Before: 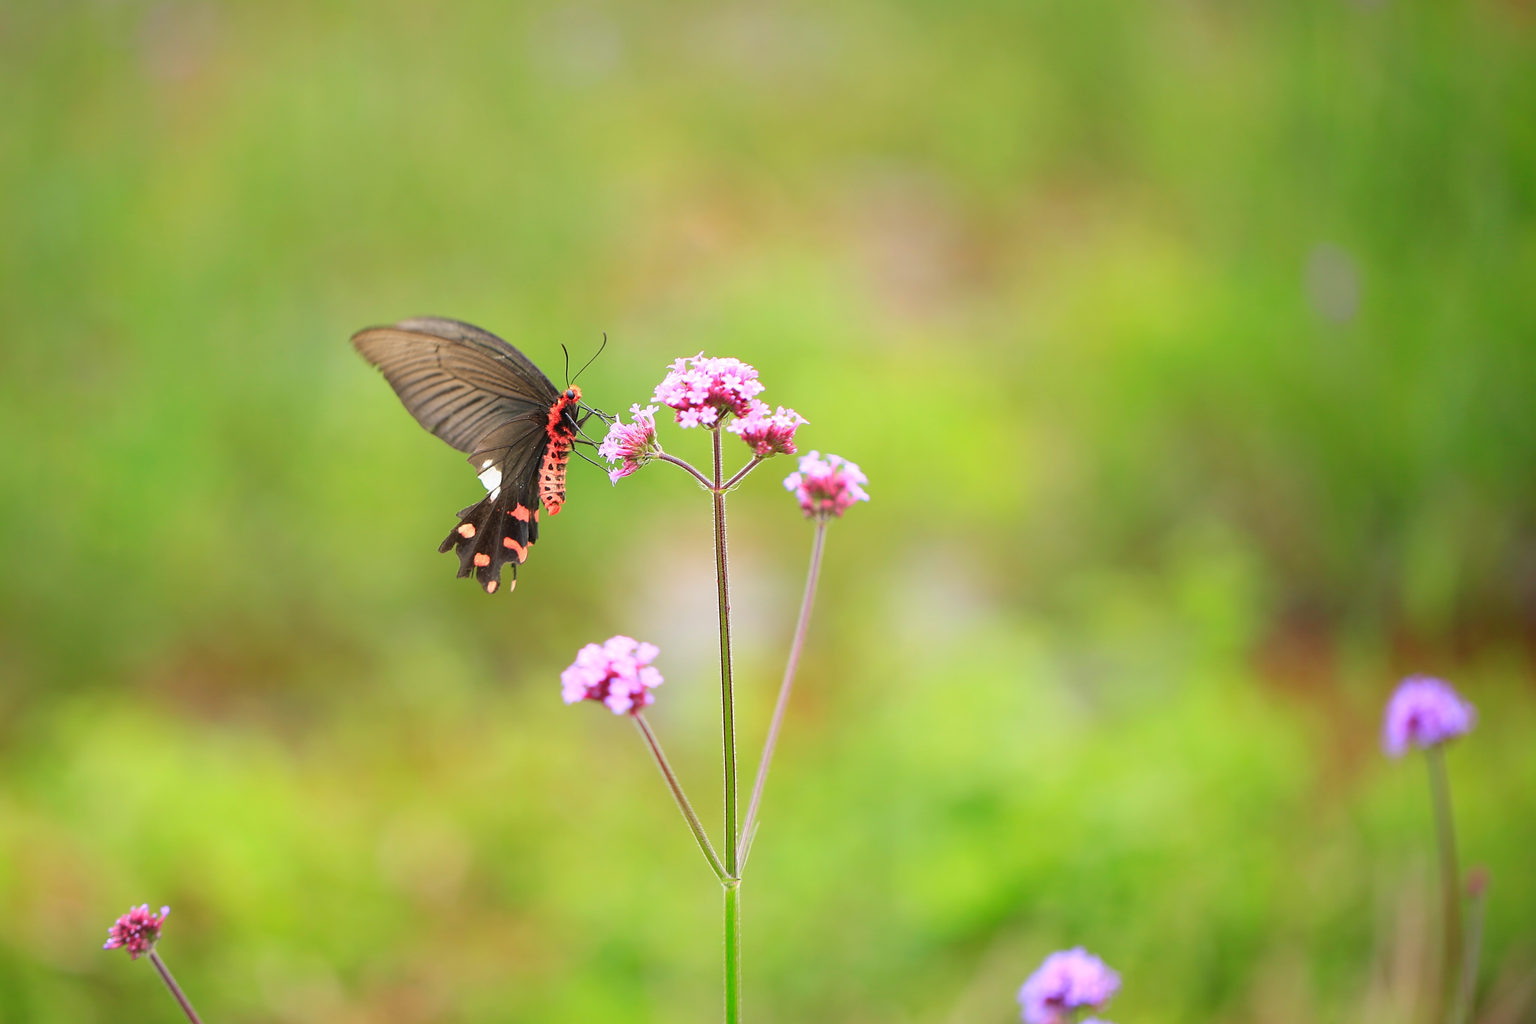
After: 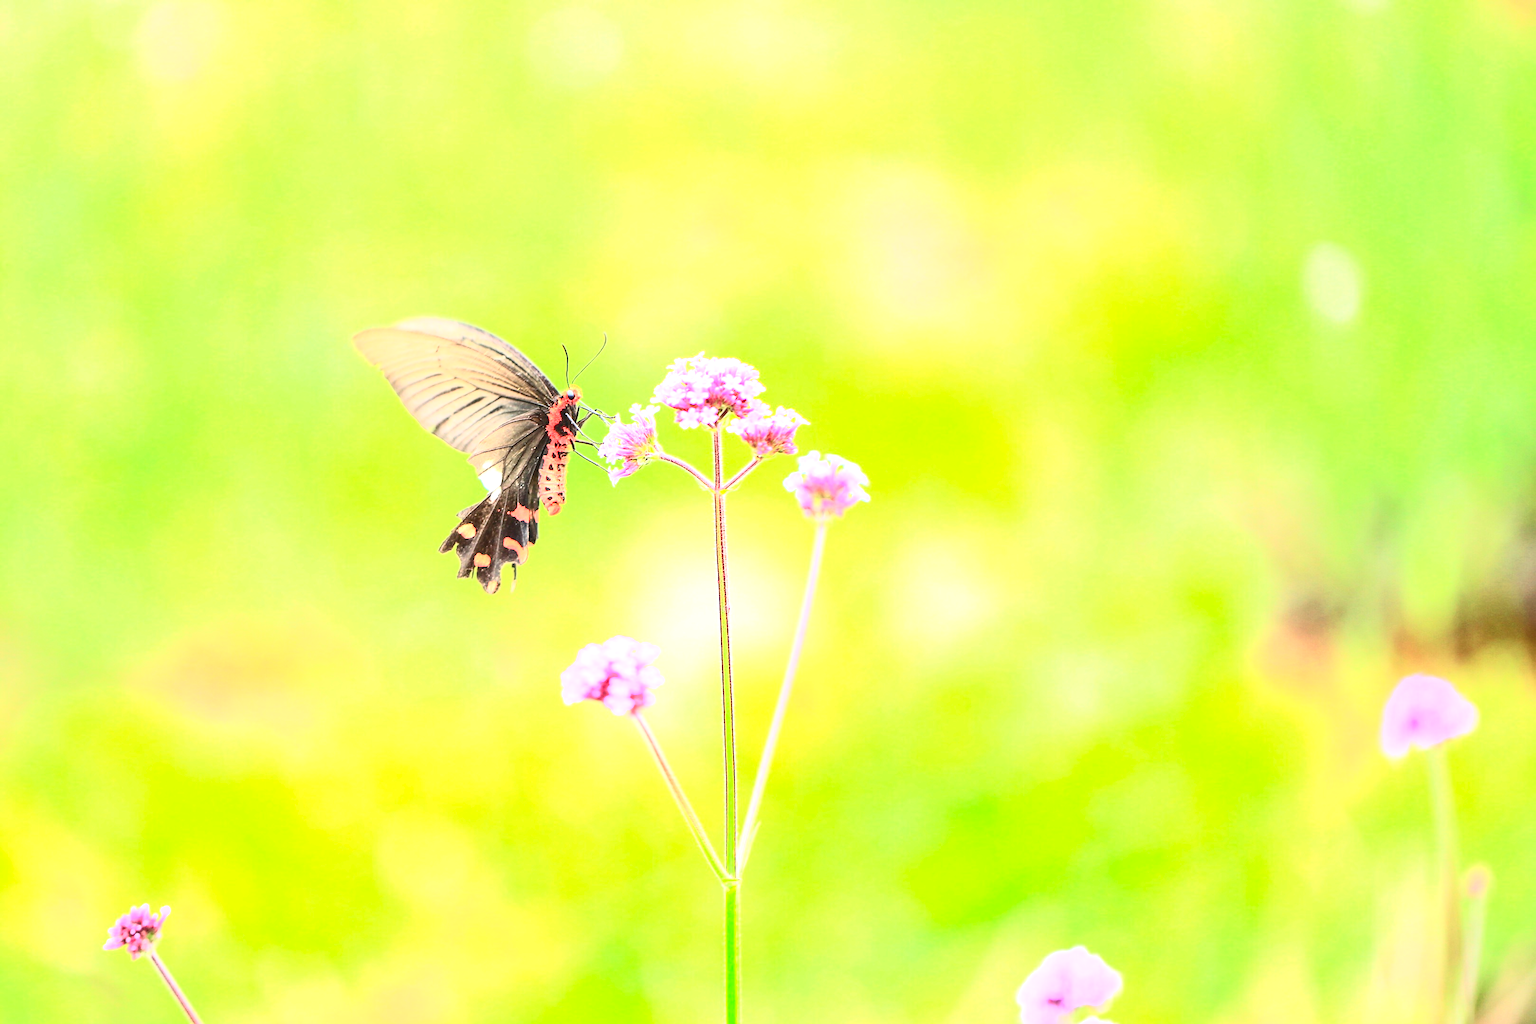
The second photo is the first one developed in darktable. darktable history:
local contrast: on, module defaults
exposure: black level correction 0, exposure 1.285 EV, compensate highlight preservation false
contrast brightness saturation: contrast 0.619, brightness 0.358, saturation 0.149
